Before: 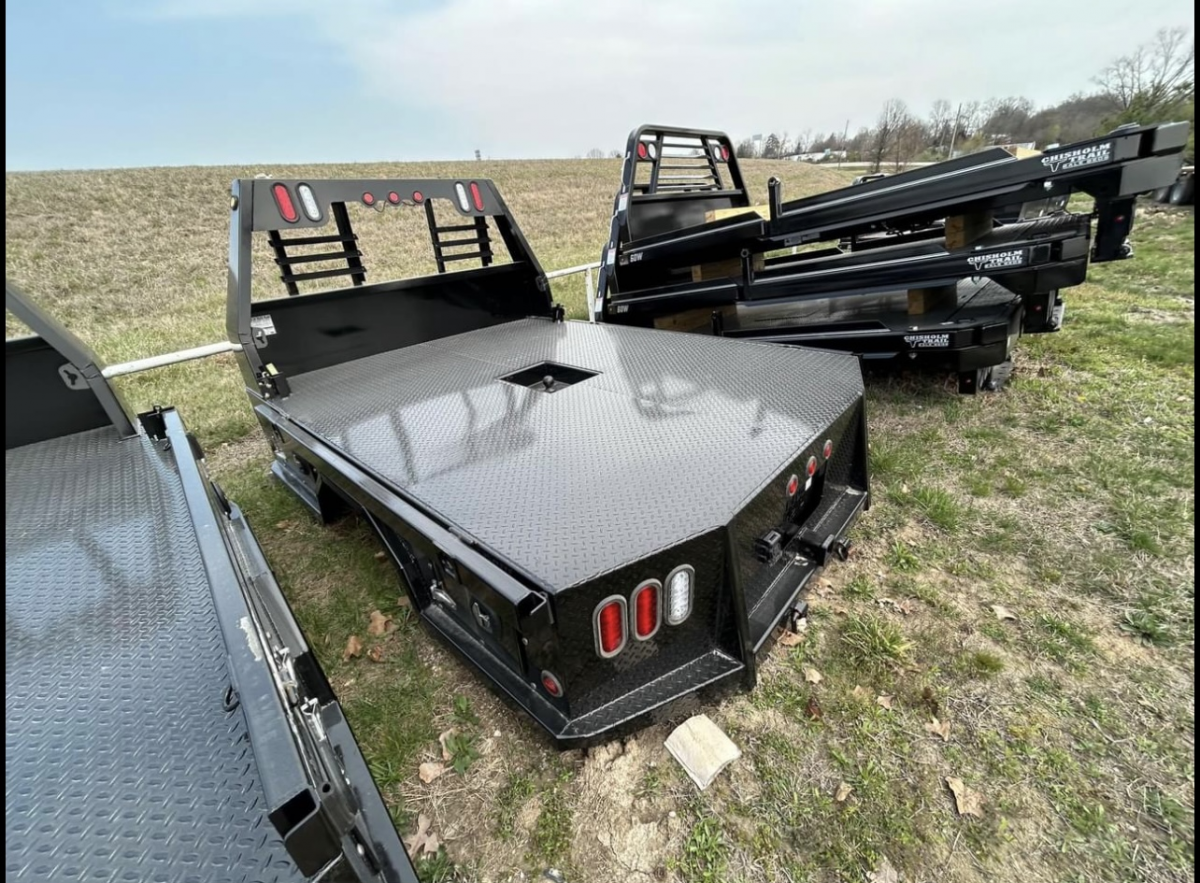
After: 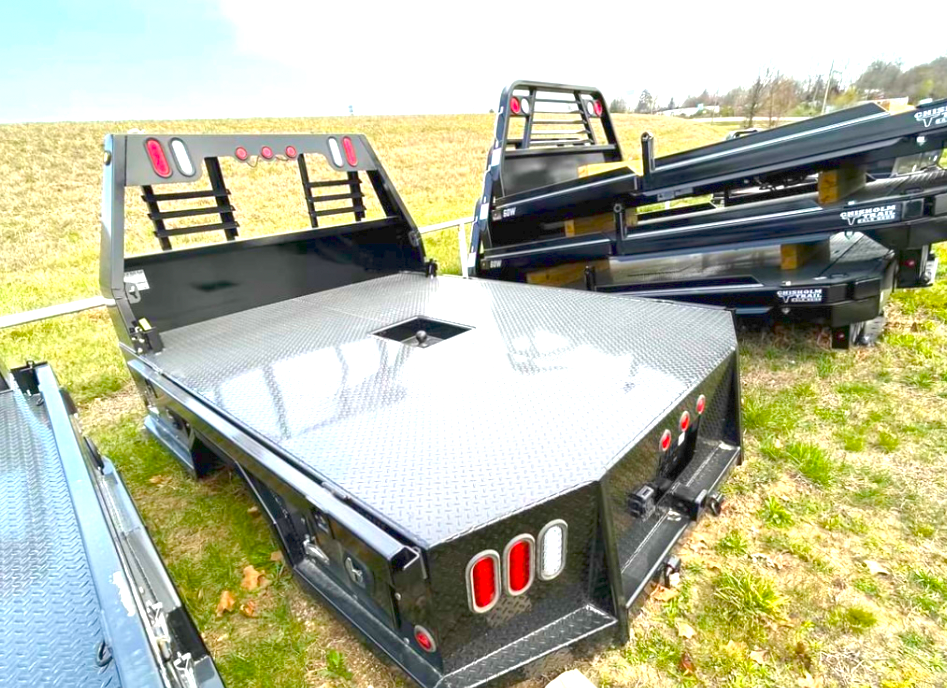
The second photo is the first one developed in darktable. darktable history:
tone equalizer: on, module defaults
exposure: black level correction 0, exposure 1.095 EV, compensate highlight preservation false
crop and rotate: left 10.653%, top 5.129%, right 10.421%, bottom 16.9%
color balance rgb: shadows lift › hue 84.64°, linear chroma grading › shadows 9.829%, linear chroma grading › highlights 9.193%, linear chroma grading › global chroma 15.657%, linear chroma grading › mid-tones 14.588%, perceptual saturation grading › global saturation 25.058%, perceptual brilliance grading › global brilliance 17.779%, global vibrance 24.118%, contrast -25.049%
